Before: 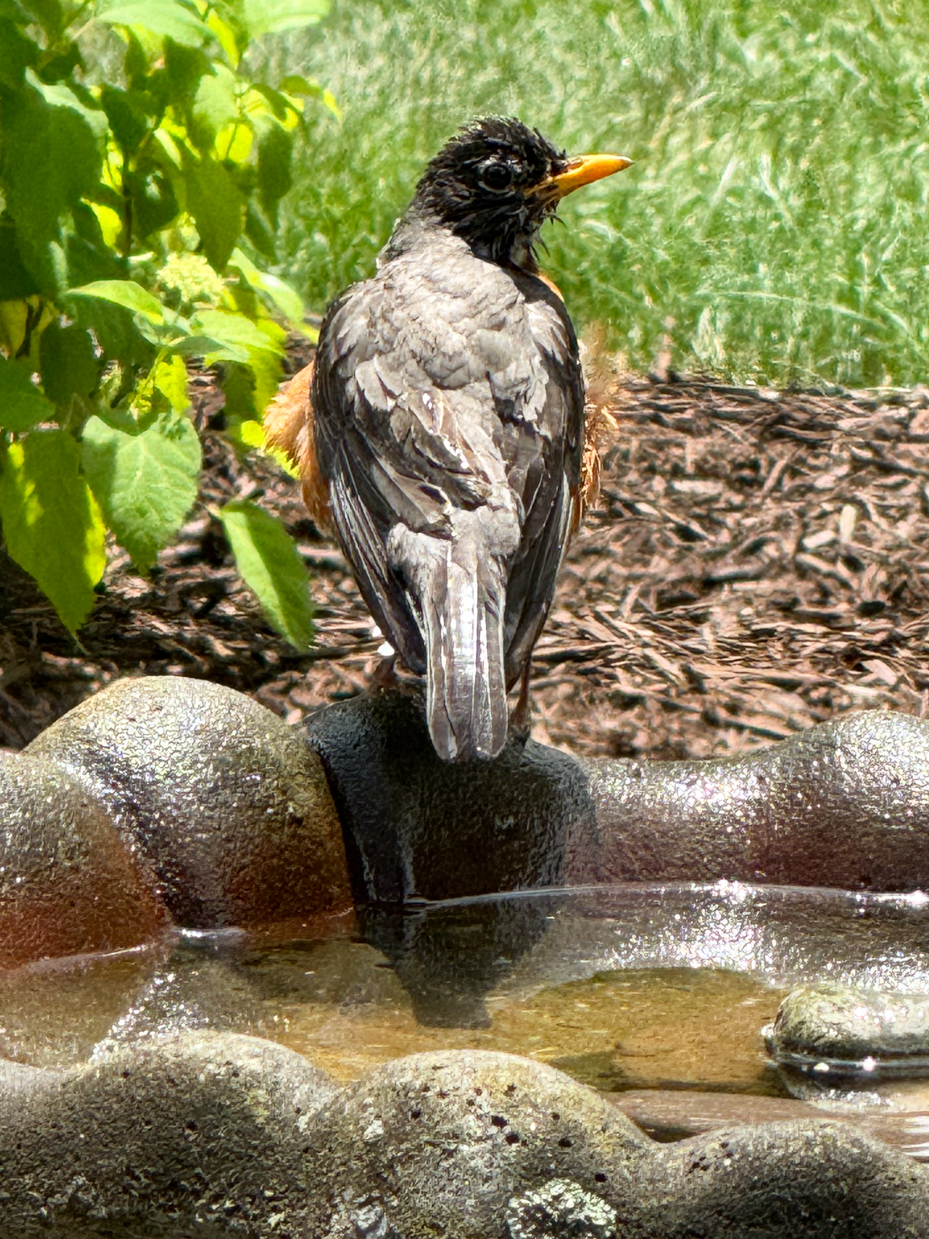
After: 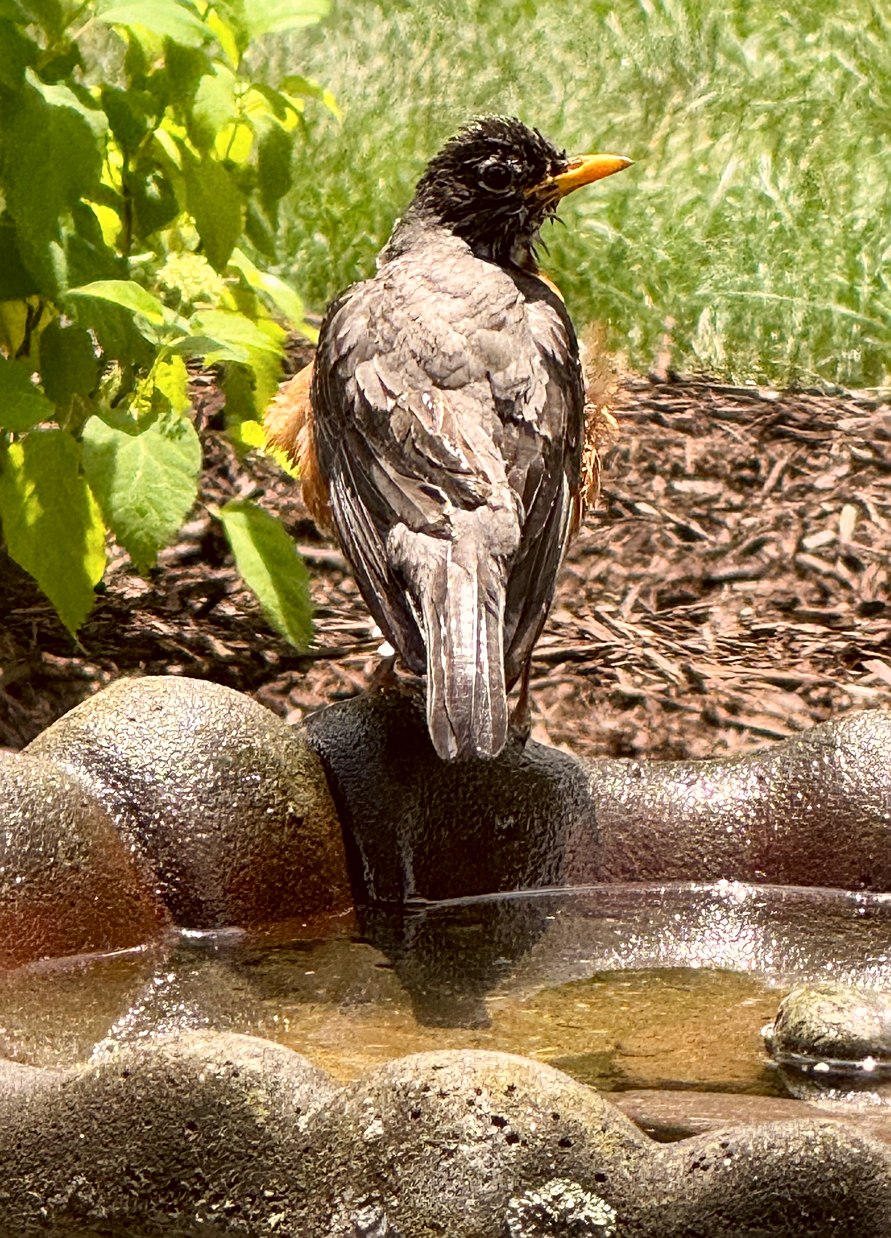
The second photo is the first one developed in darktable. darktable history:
crop: right 4.04%, bottom 0.04%
contrast brightness saturation: contrast 0.098, brightness 0.018, saturation 0.015
color correction: highlights a* 6.64, highlights b* 7.61, shadows a* 6.18, shadows b* 7.23, saturation 0.896
sharpen: on, module defaults
